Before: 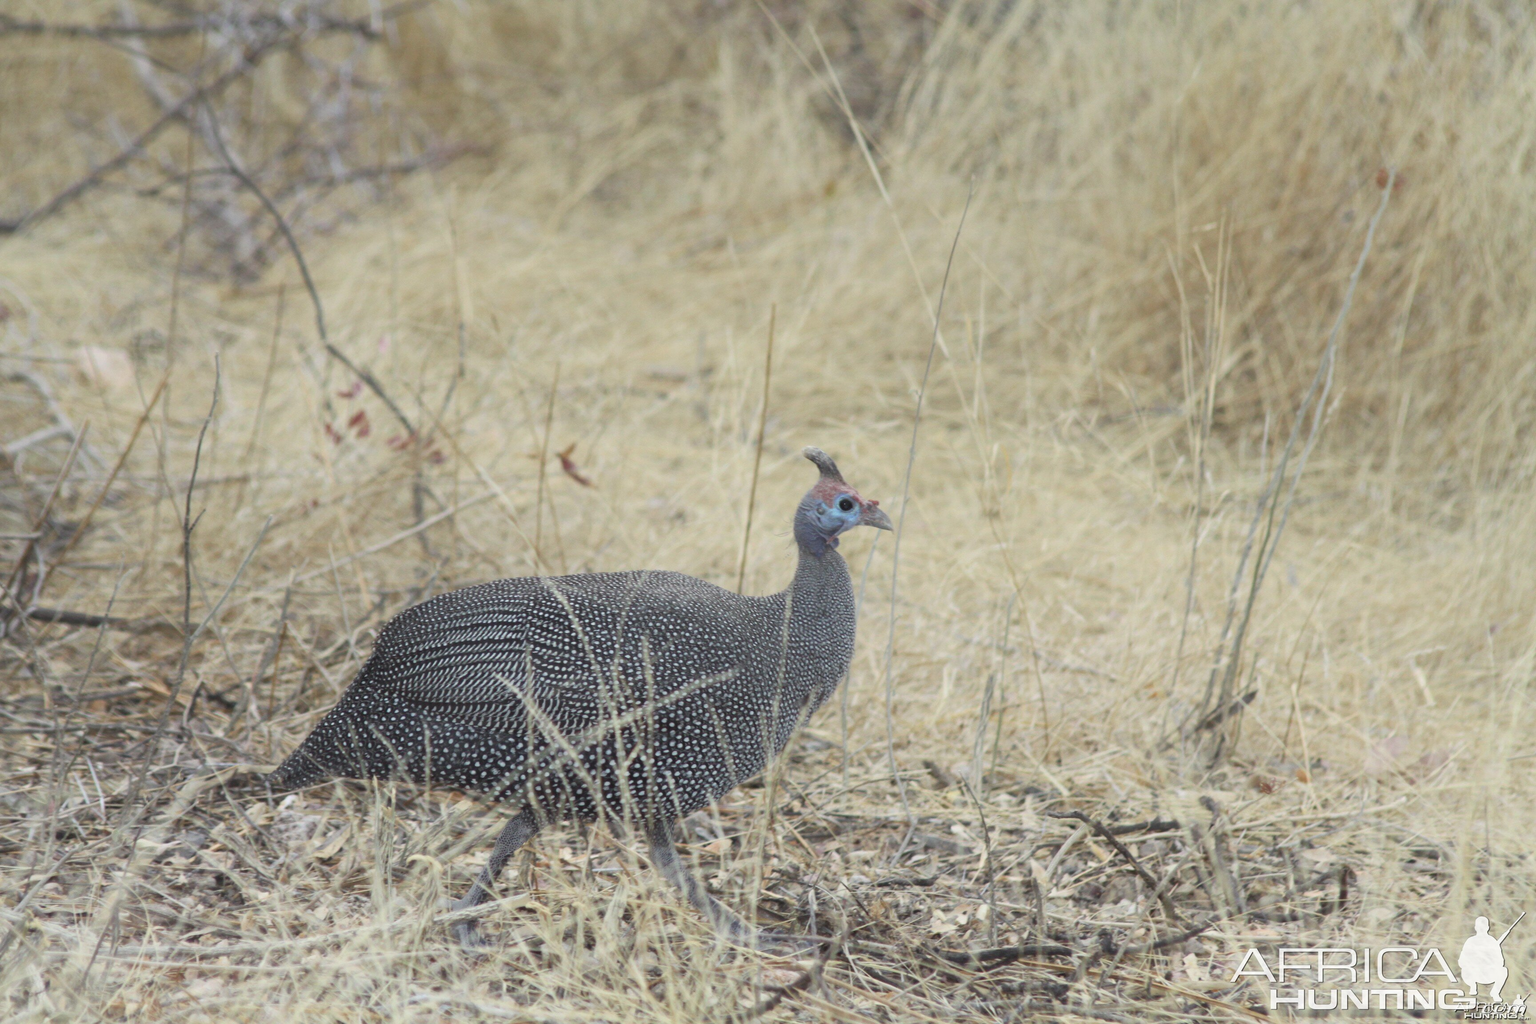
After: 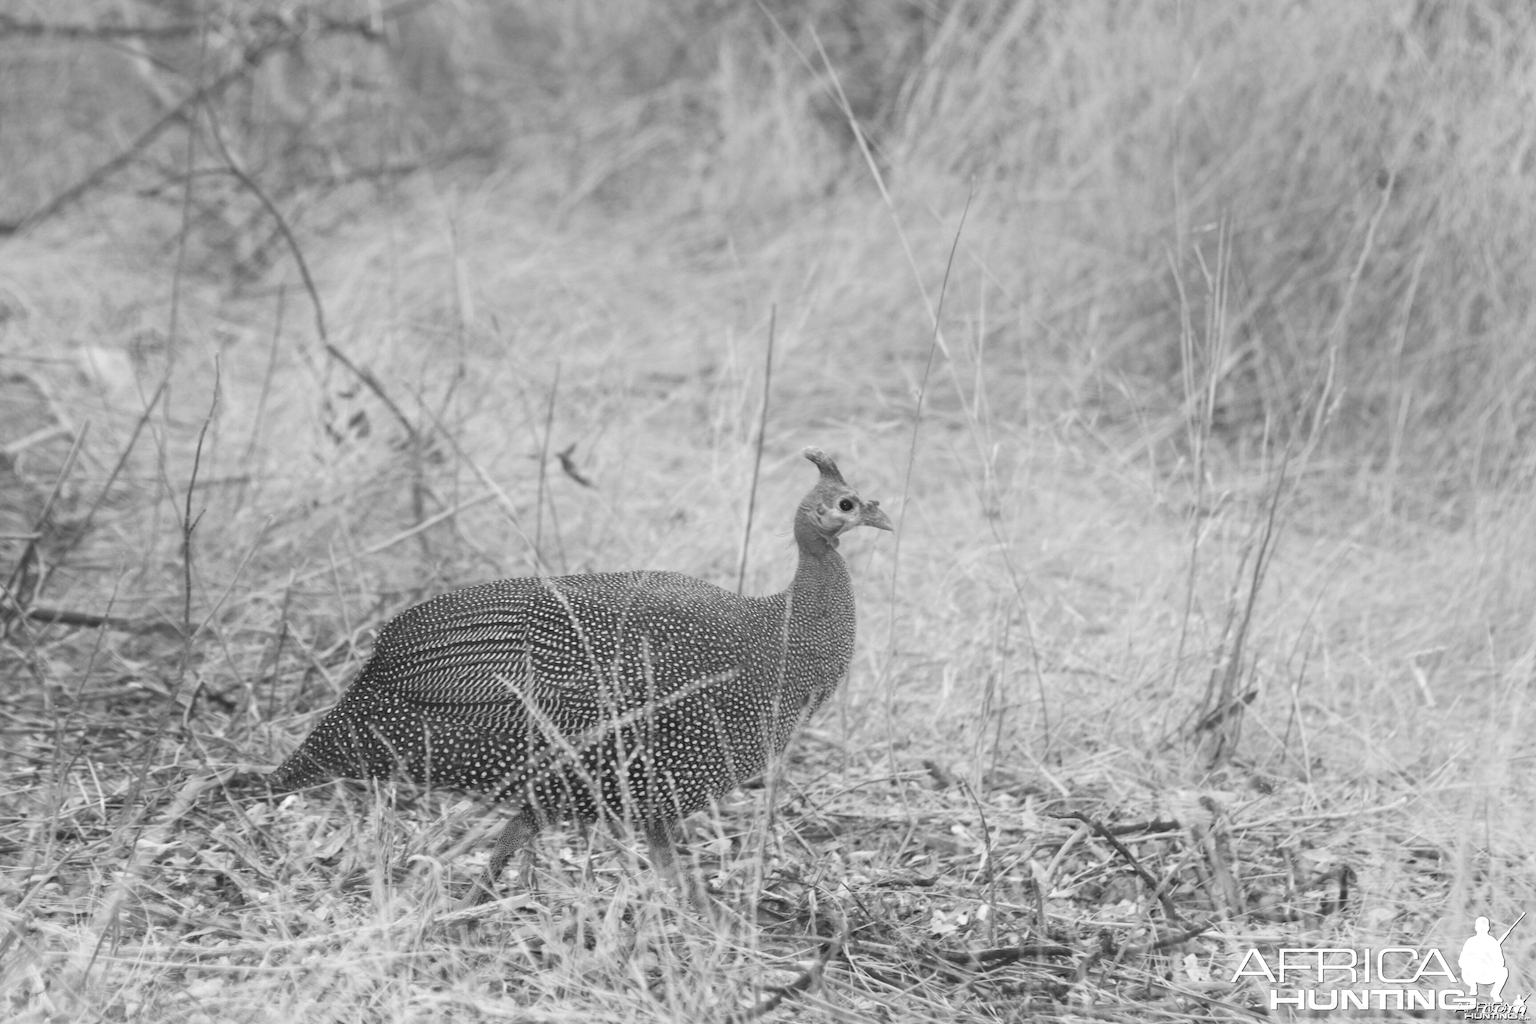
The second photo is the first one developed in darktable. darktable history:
color correction: highlights a* -0.09, highlights b* 0.091
color calibration: output gray [0.28, 0.41, 0.31, 0], illuminant custom, x 0.261, y 0.519, temperature 7011.8 K
